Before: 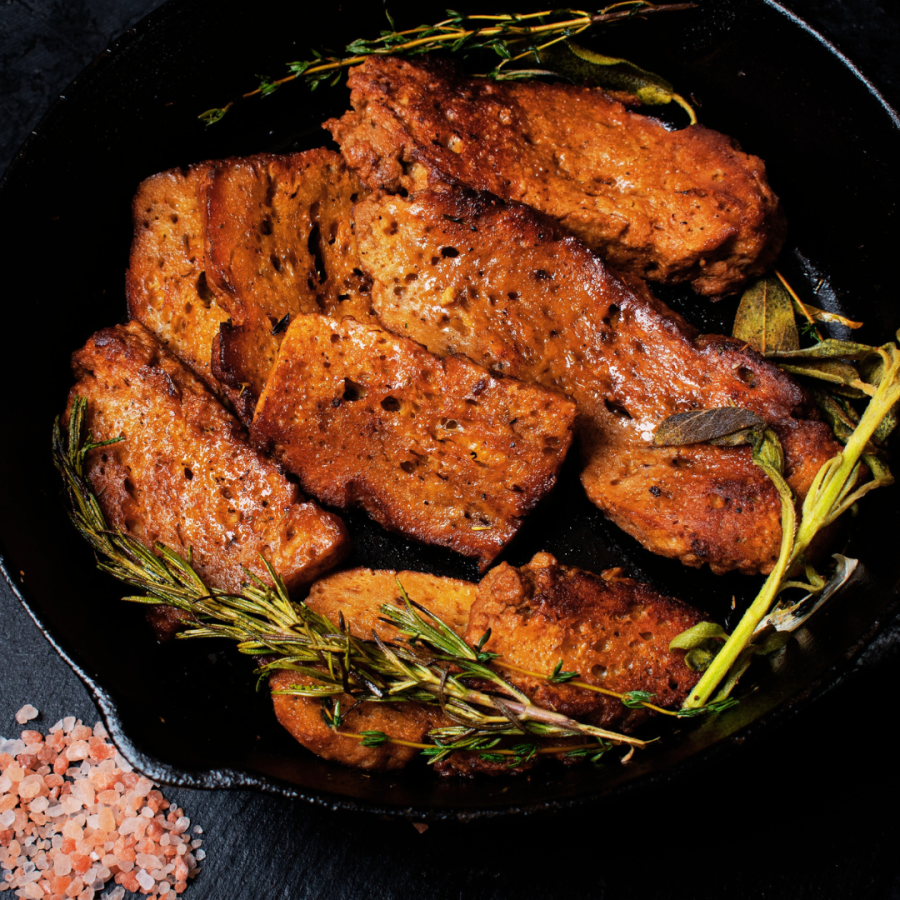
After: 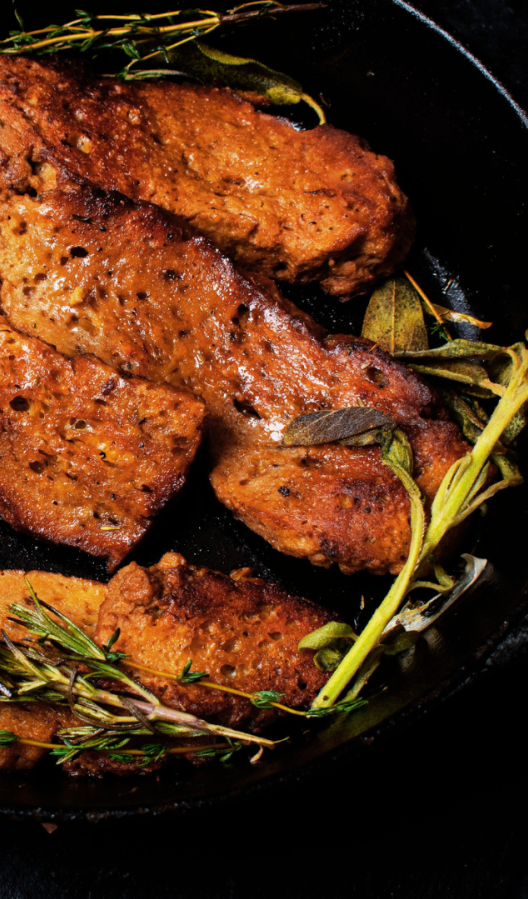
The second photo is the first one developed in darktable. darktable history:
crop: left 41.223%
tone equalizer: edges refinement/feathering 500, mask exposure compensation -1.57 EV, preserve details no
